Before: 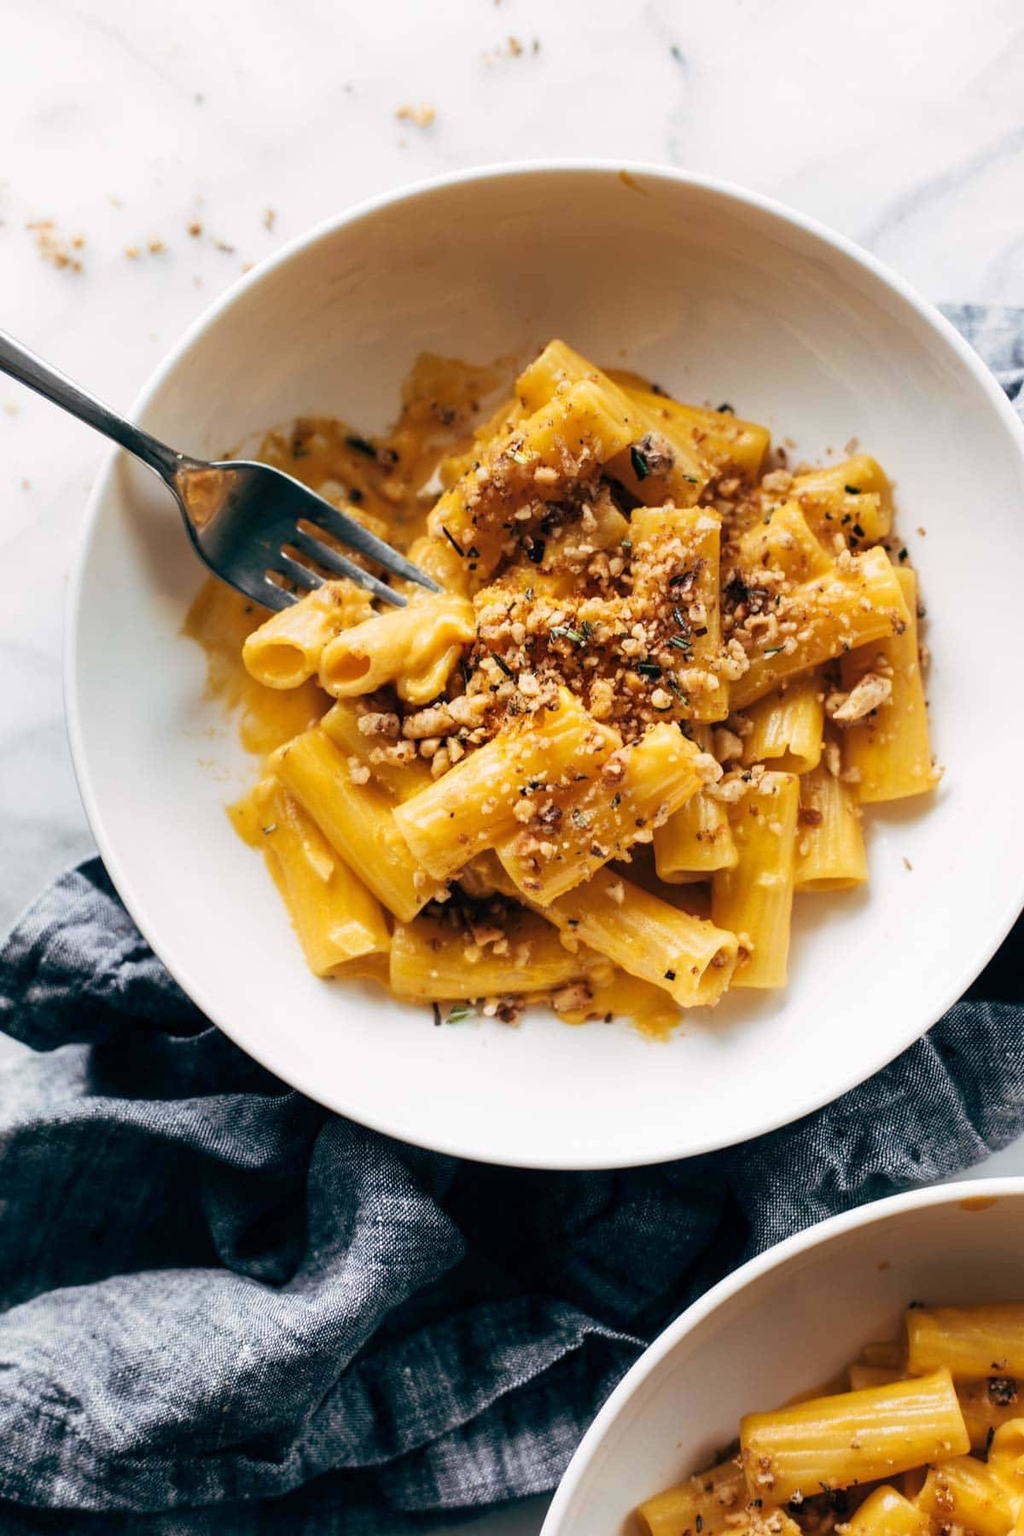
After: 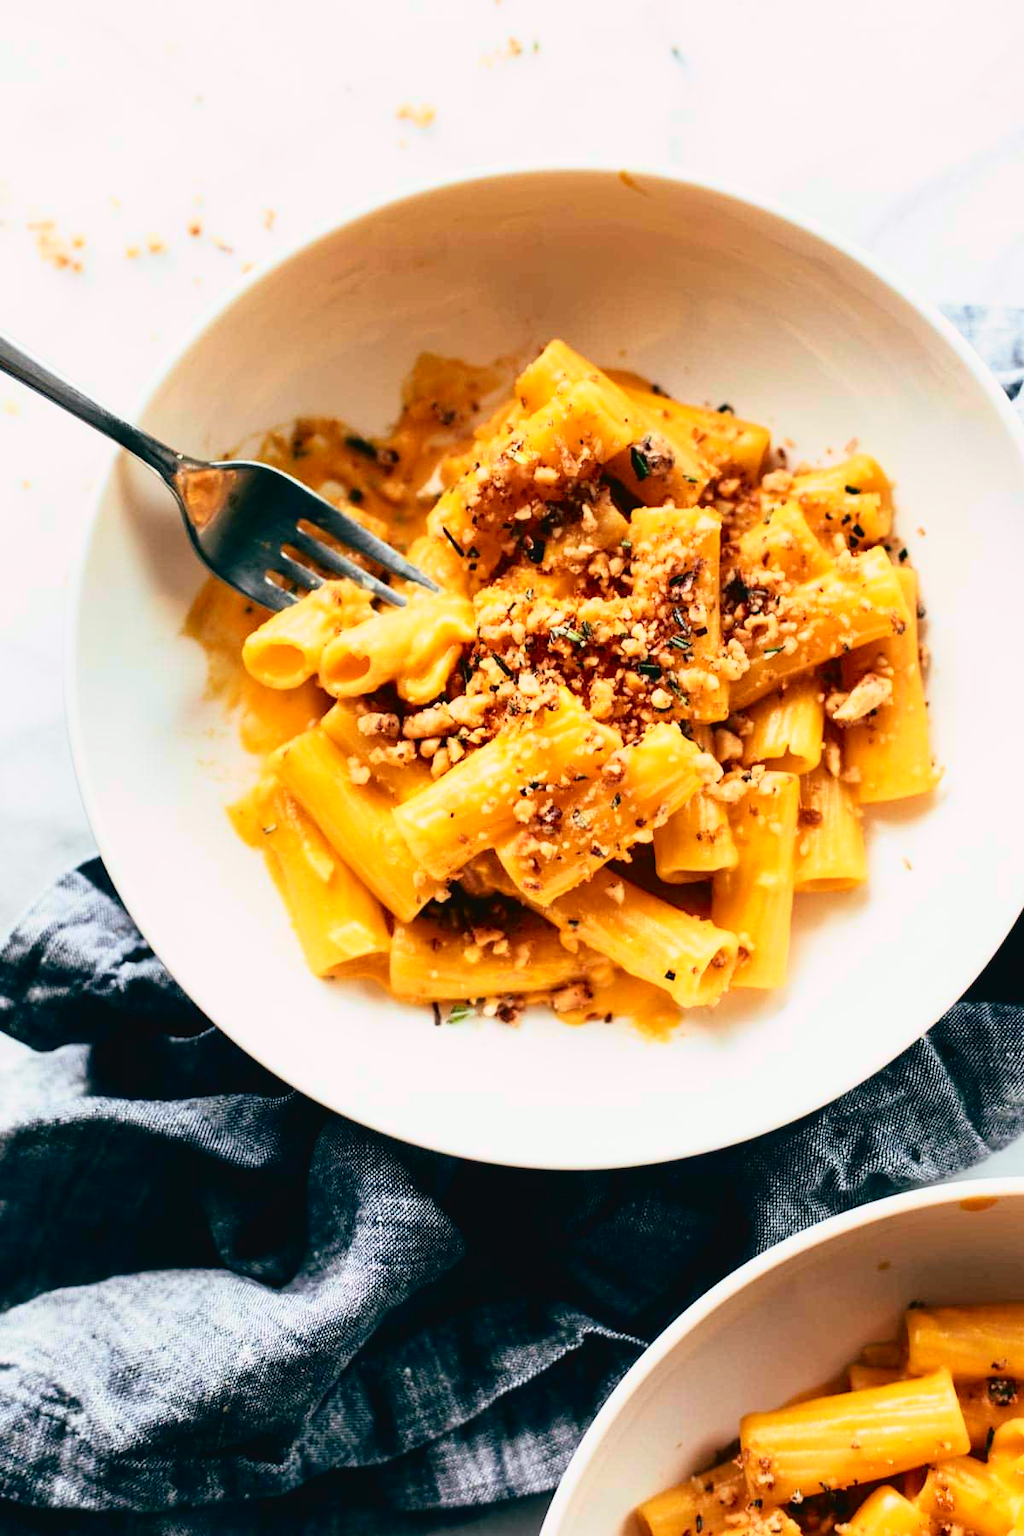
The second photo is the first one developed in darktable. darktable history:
tone curve: curves: ch0 [(0.003, 0.032) (0.037, 0.037) (0.142, 0.117) (0.279, 0.311) (0.405, 0.49) (0.526, 0.651) (0.722, 0.857) (0.875, 0.946) (1, 0.98)]; ch1 [(0, 0) (0.305, 0.325) (0.453, 0.437) (0.482, 0.473) (0.501, 0.498) (0.515, 0.523) (0.559, 0.591) (0.6, 0.659) (0.656, 0.71) (1, 1)]; ch2 [(0, 0) (0.323, 0.277) (0.424, 0.396) (0.479, 0.484) (0.499, 0.502) (0.515, 0.537) (0.564, 0.595) (0.644, 0.703) (0.742, 0.803) (1, 1)], color space Lab, independent channels, preserve colors none
